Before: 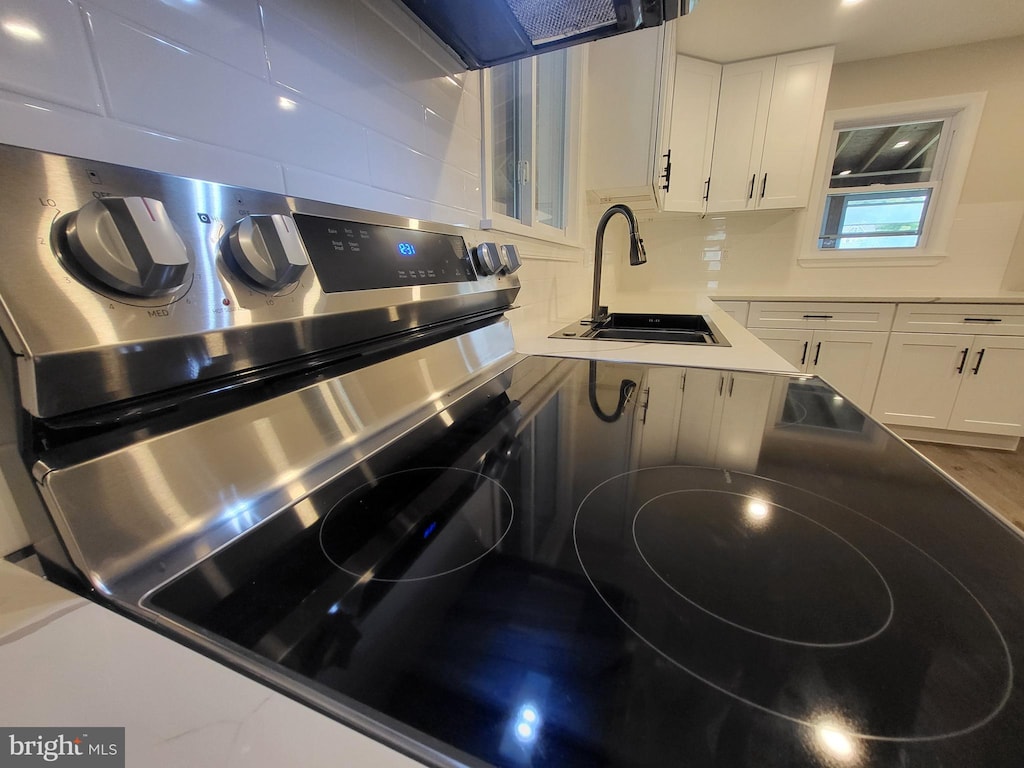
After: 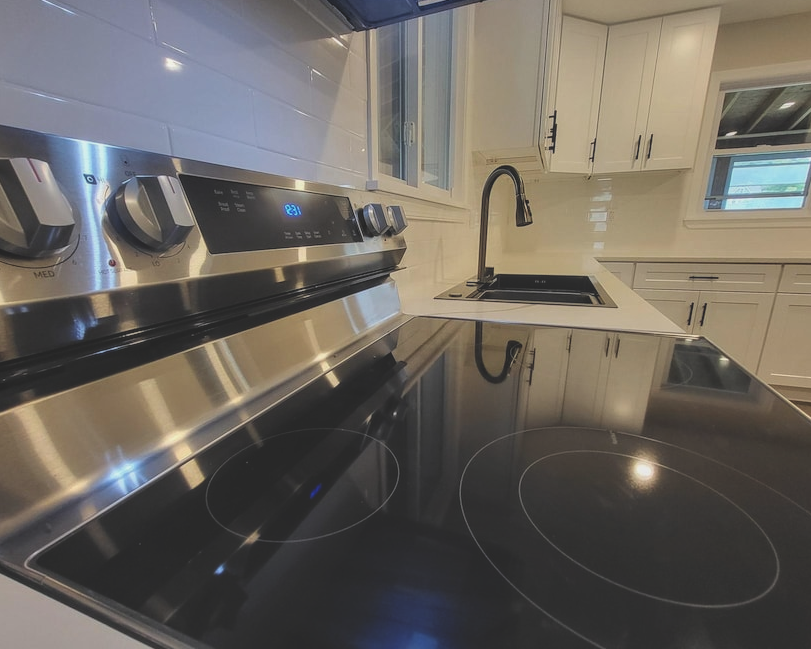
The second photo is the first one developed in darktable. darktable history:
exposure: black level correction -0.036, exposure -0.498 EV, compensate highlight preservation false
local contrast: detail 130%
contrast brightness saturation: saturation 0.125
crop: left 11.23%, top 5.137%, right 9.568%, bottom 10.356%
